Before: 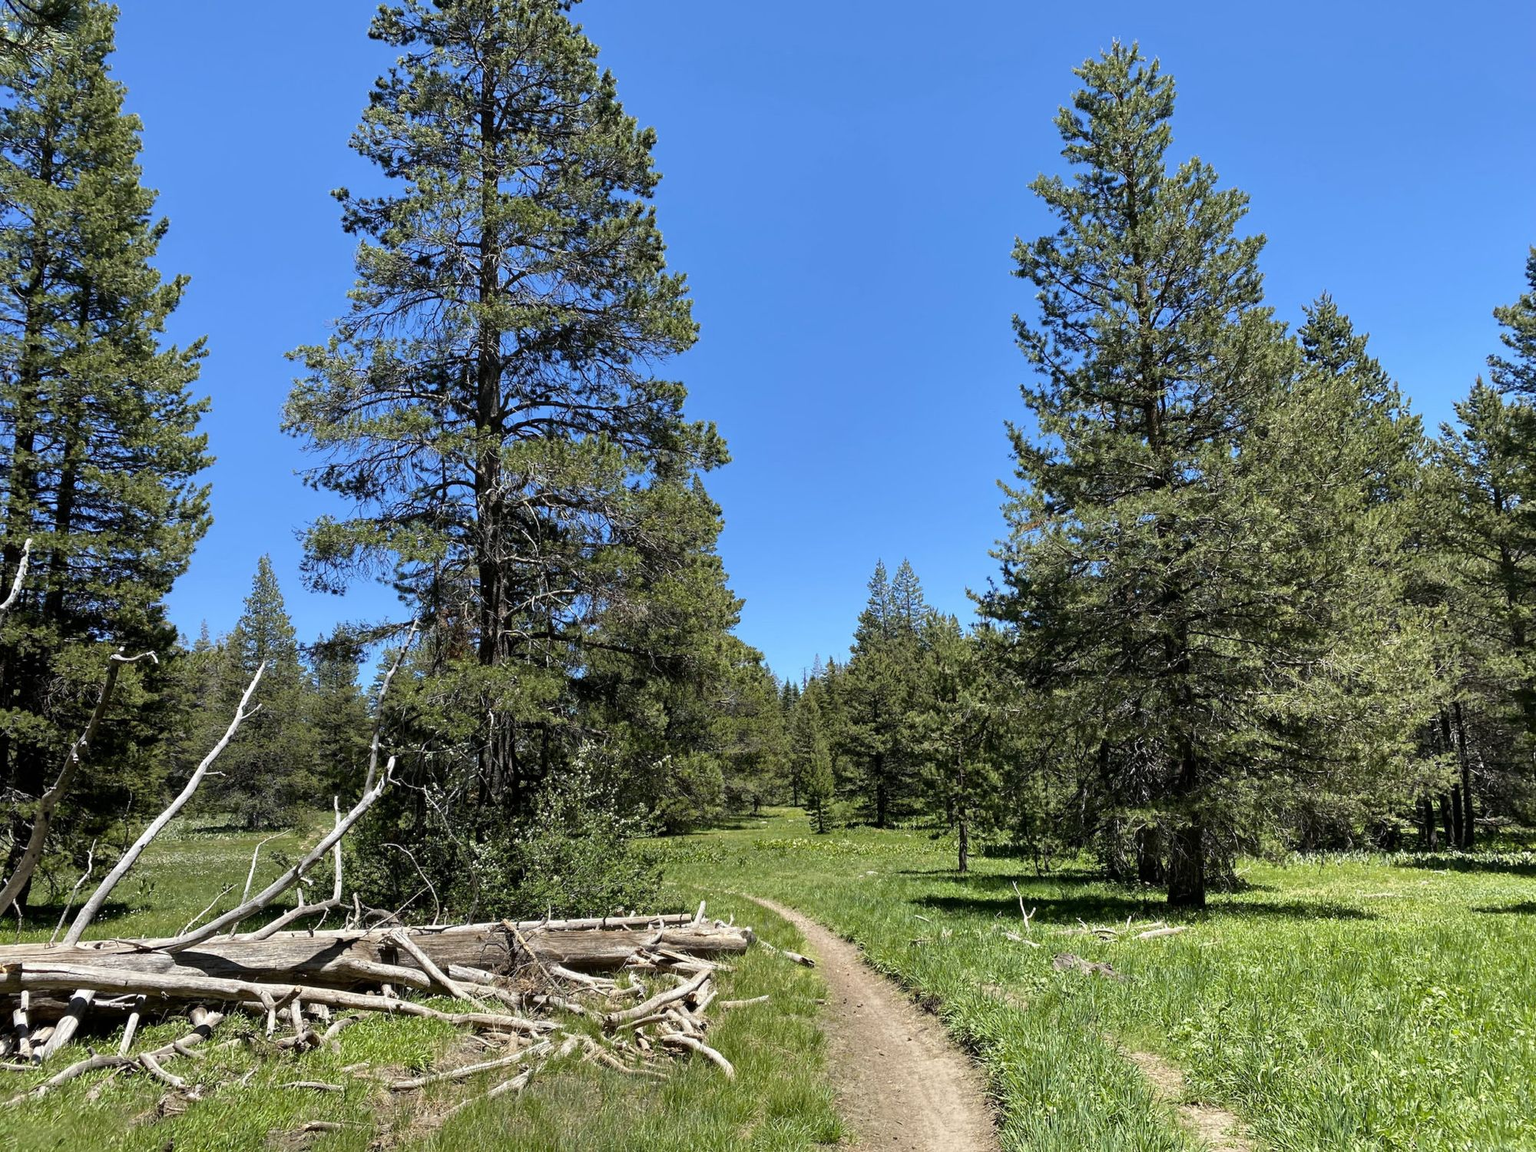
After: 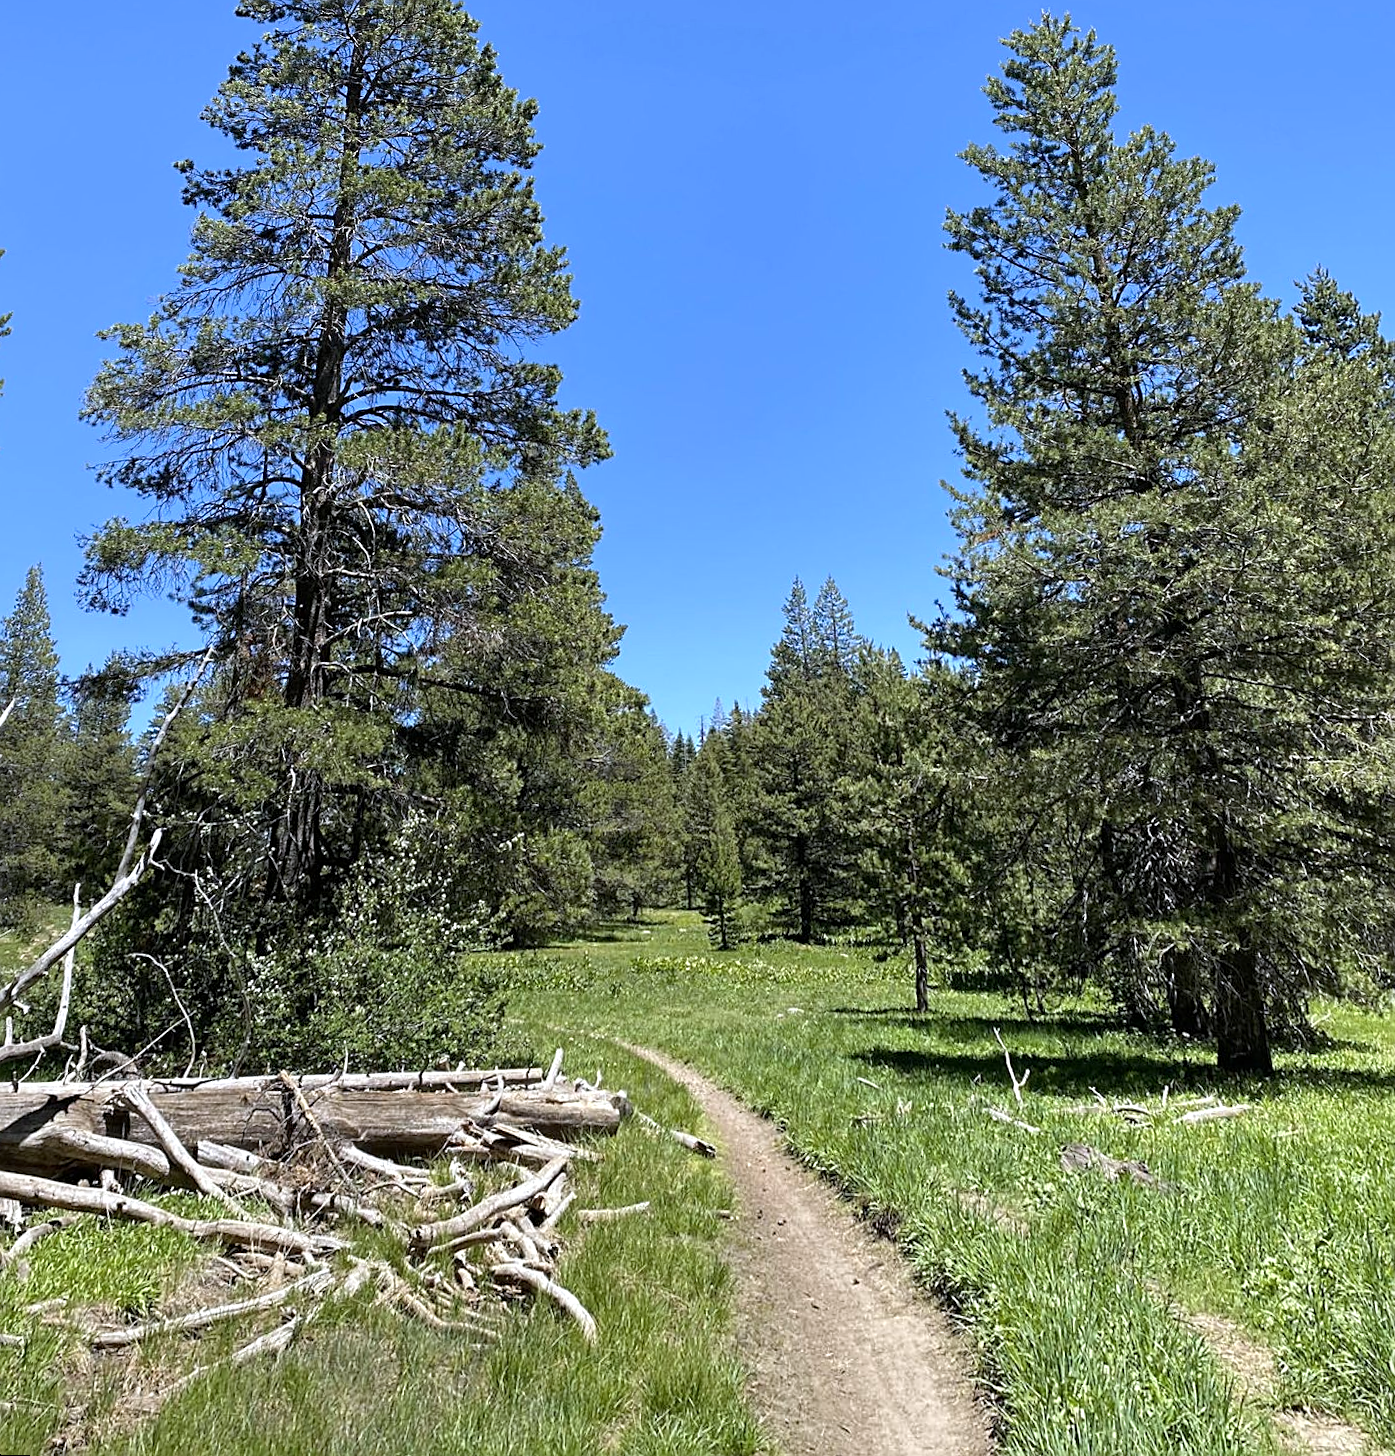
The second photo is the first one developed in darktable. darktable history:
white balance: red 0.984, blue 1.059
exposure: exposure 0.161 EV, compensate highlight preservation false
crop: left 8.026%, right 7.374%
rotate and perspective: rotation 0.72°, lens shift (vertical) -0.352, lens shift (horizontal) -0.051, crop left 0.152, crop right 0.859, crop top 0.019, crop bottom 0.964
sharpen: on, module defaults
